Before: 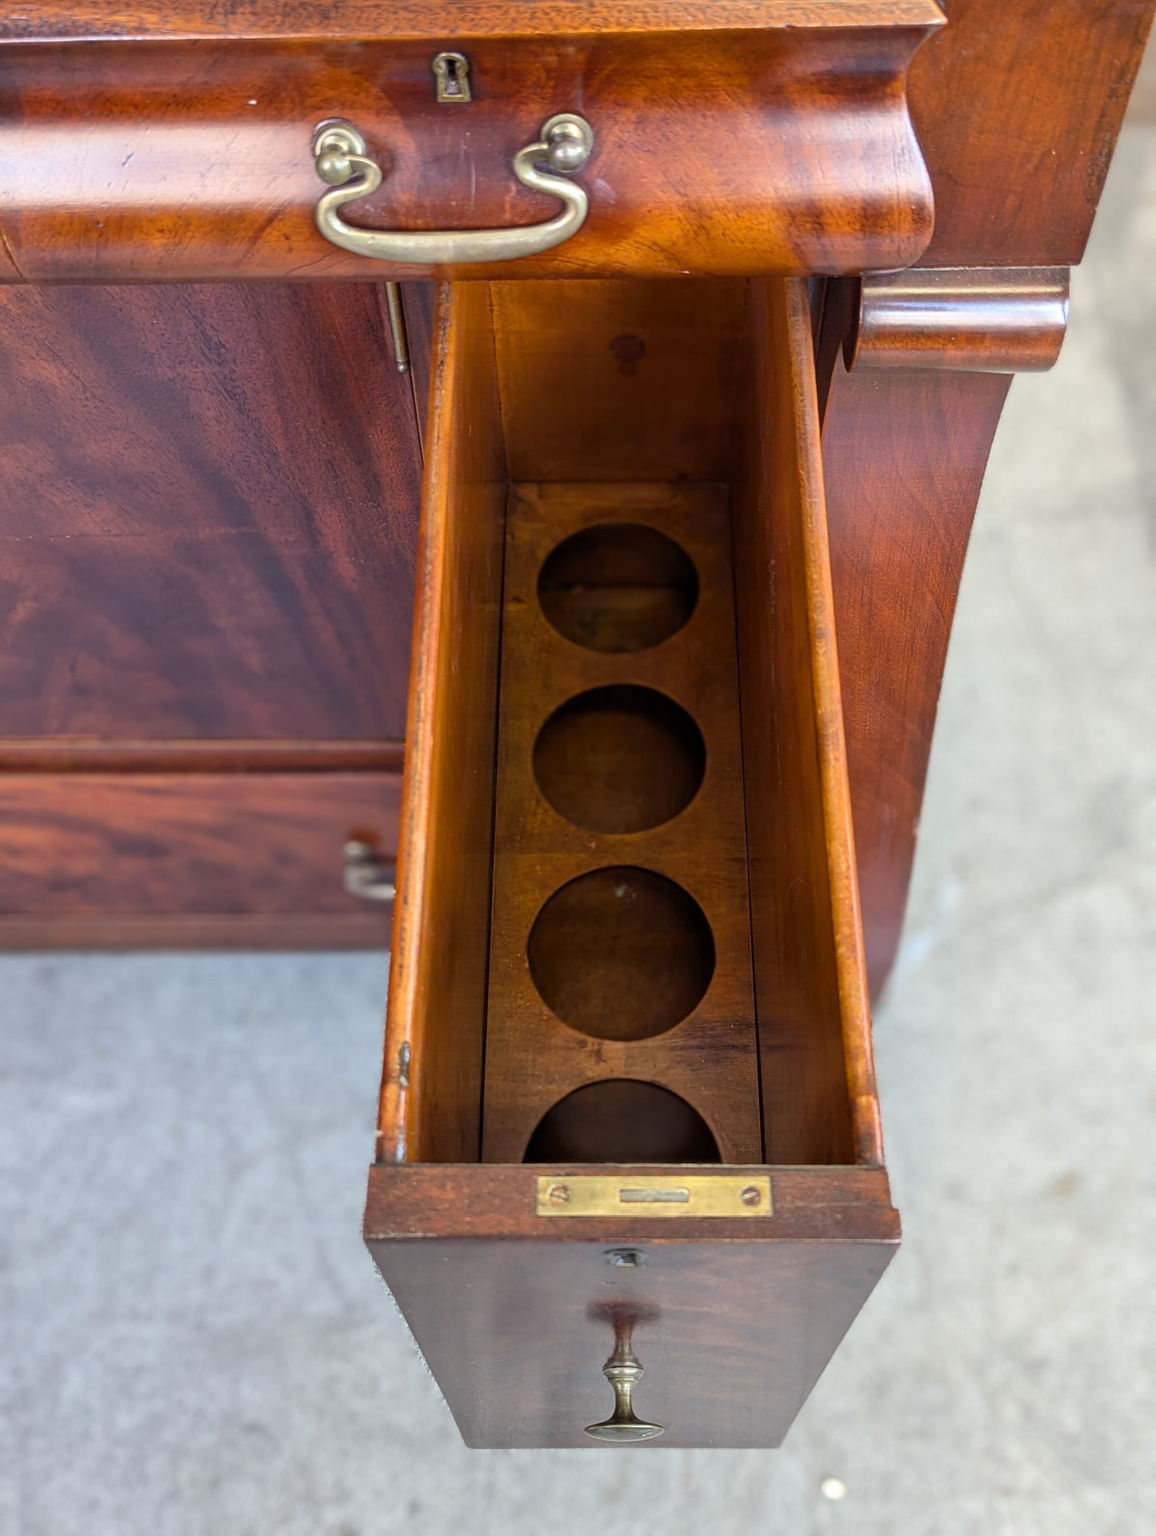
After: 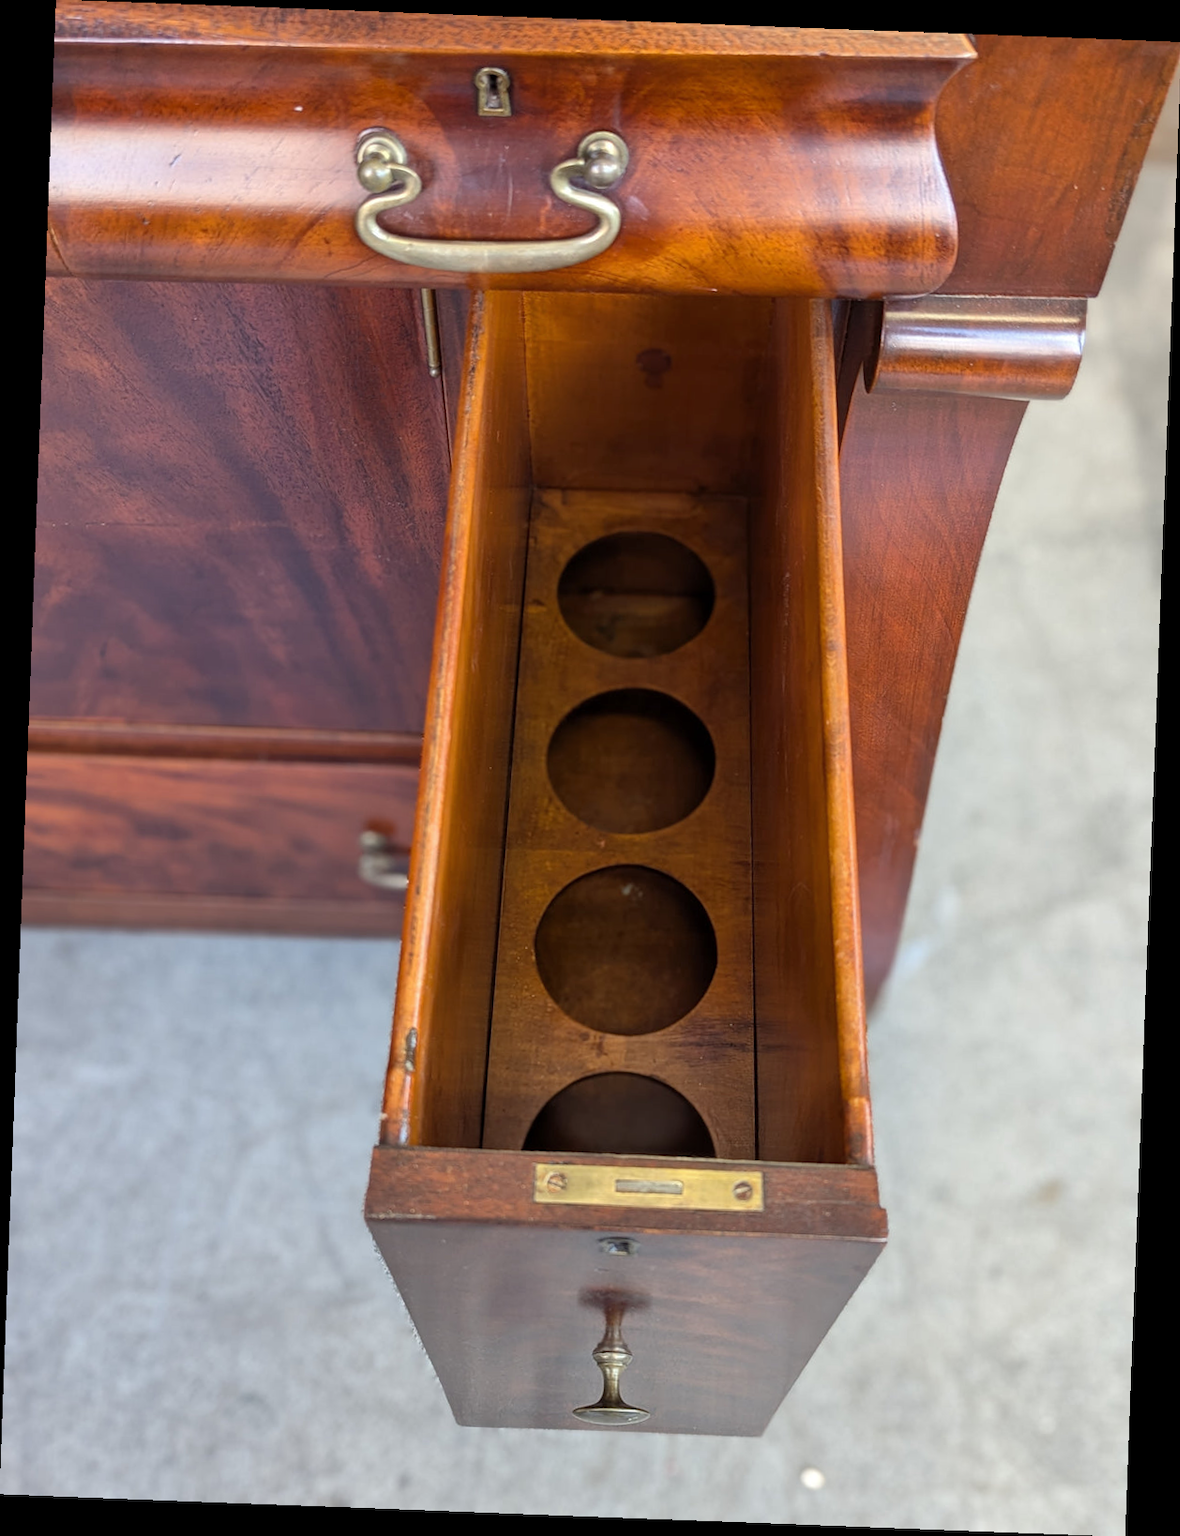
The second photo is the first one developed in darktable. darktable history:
rotate and perspective: rotation 2.17°, automatic cropping off
shadows and highlights: shadows 25, highlights -25
